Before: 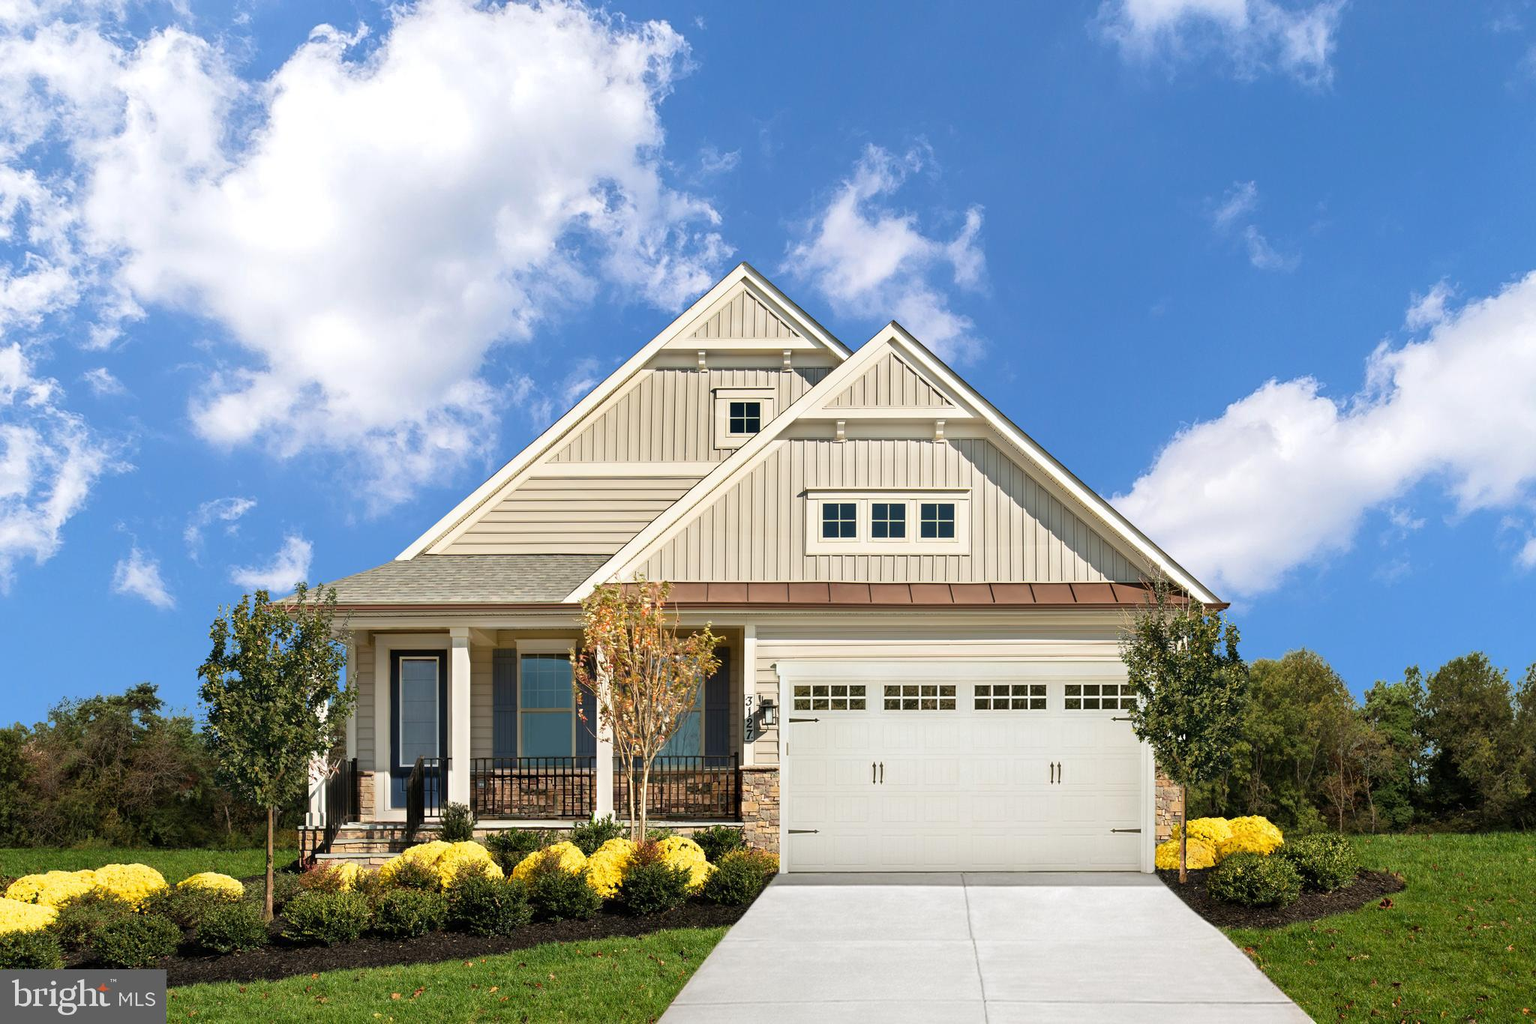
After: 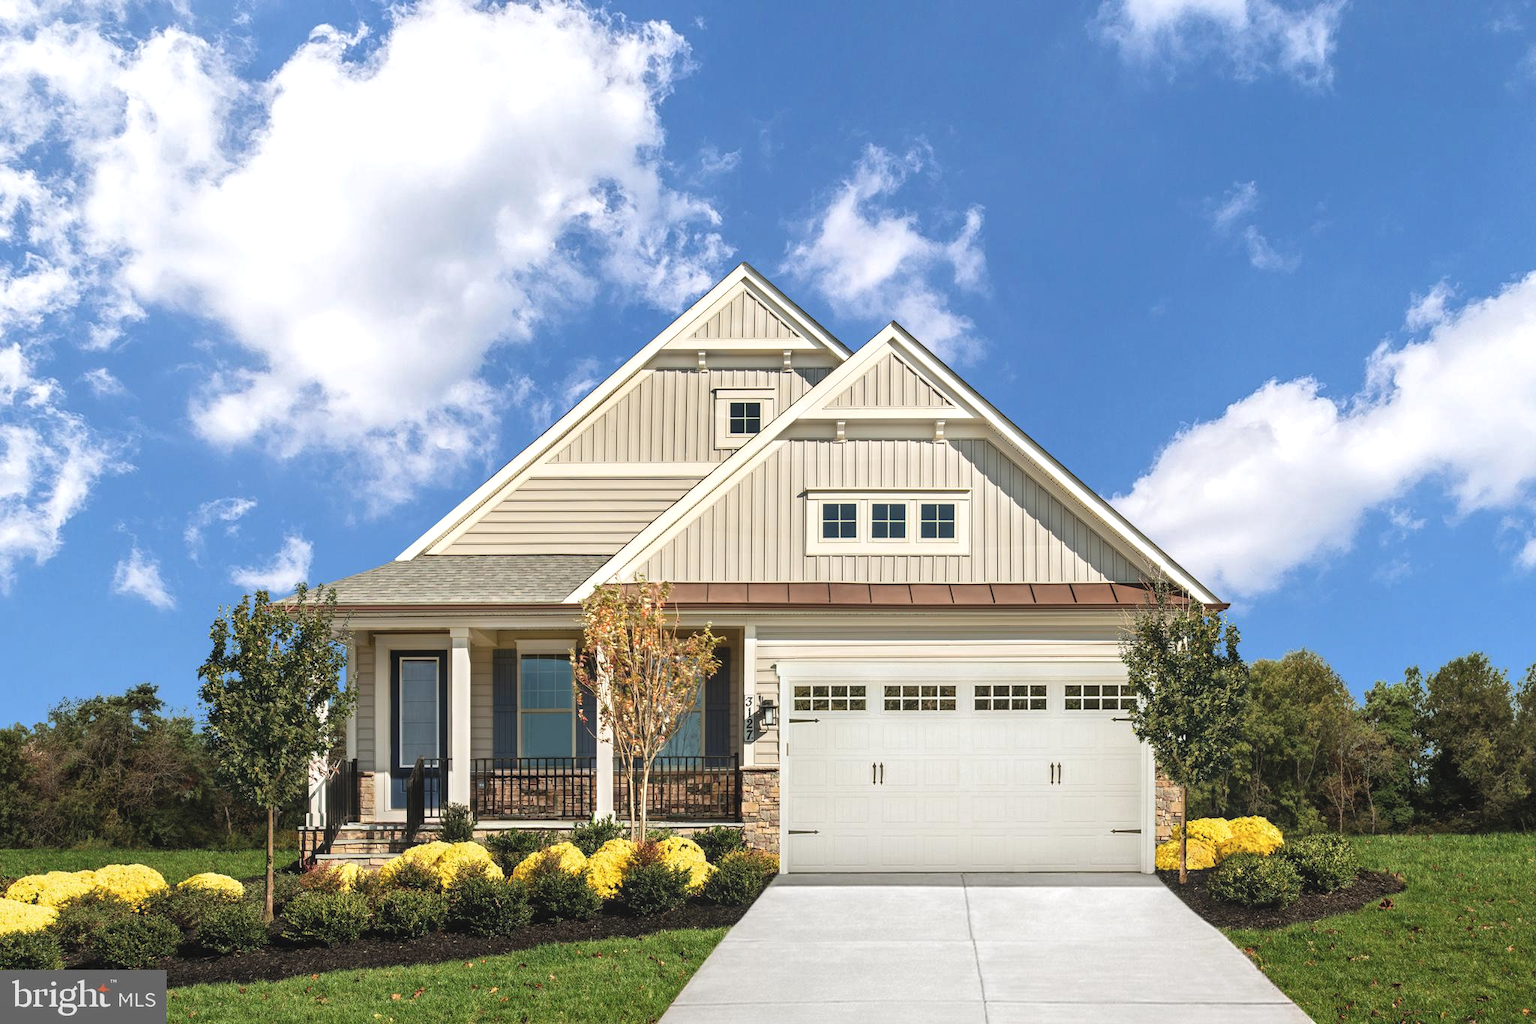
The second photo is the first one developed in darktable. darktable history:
contrast brightness saturation: contrast 0.006, saturation -0.059
exposure: black level correction -0.009, exposure 0.067 EV, compensate highlight preservation false
local contrast: on, module defaults
